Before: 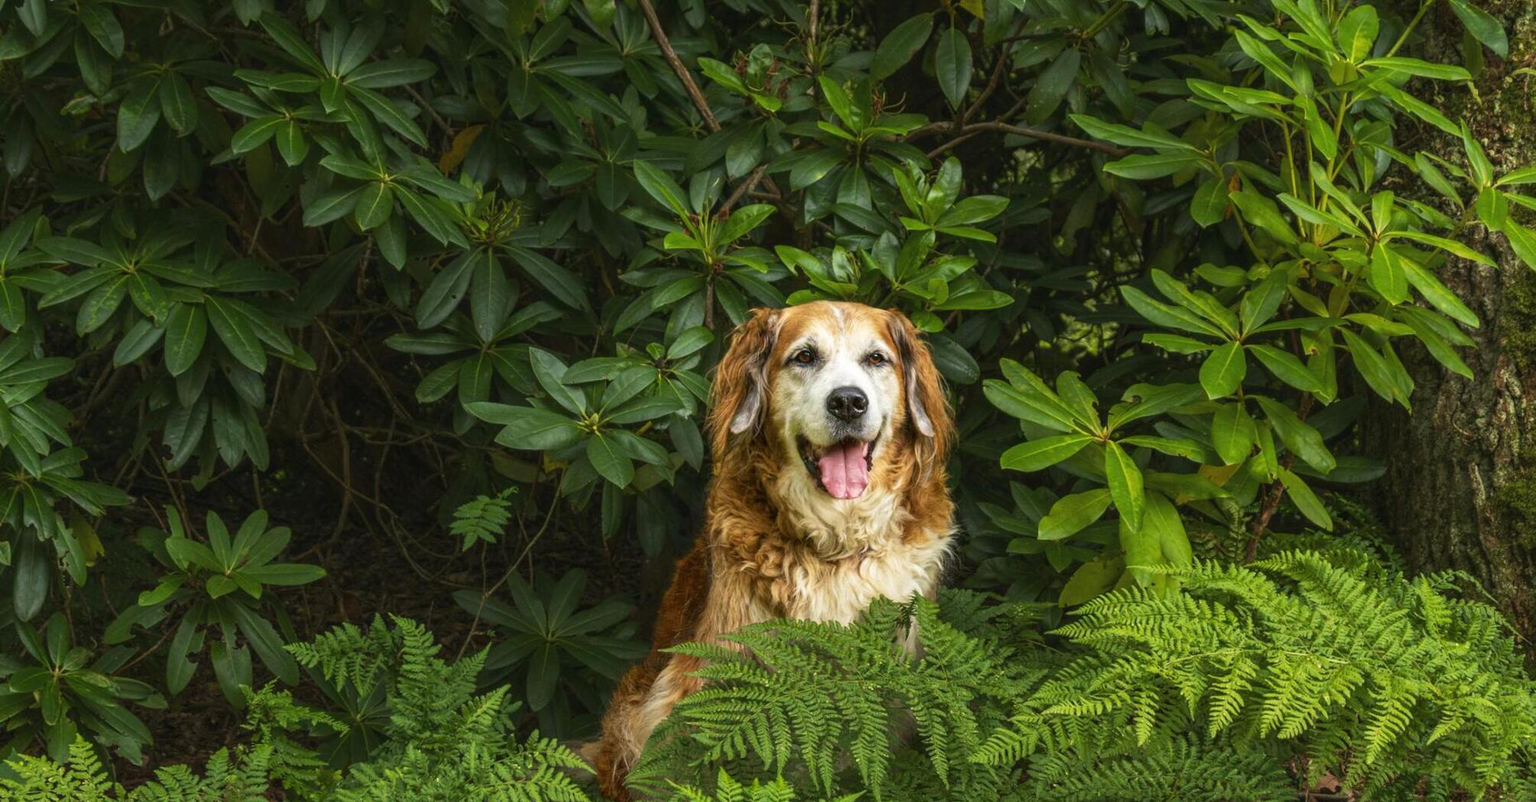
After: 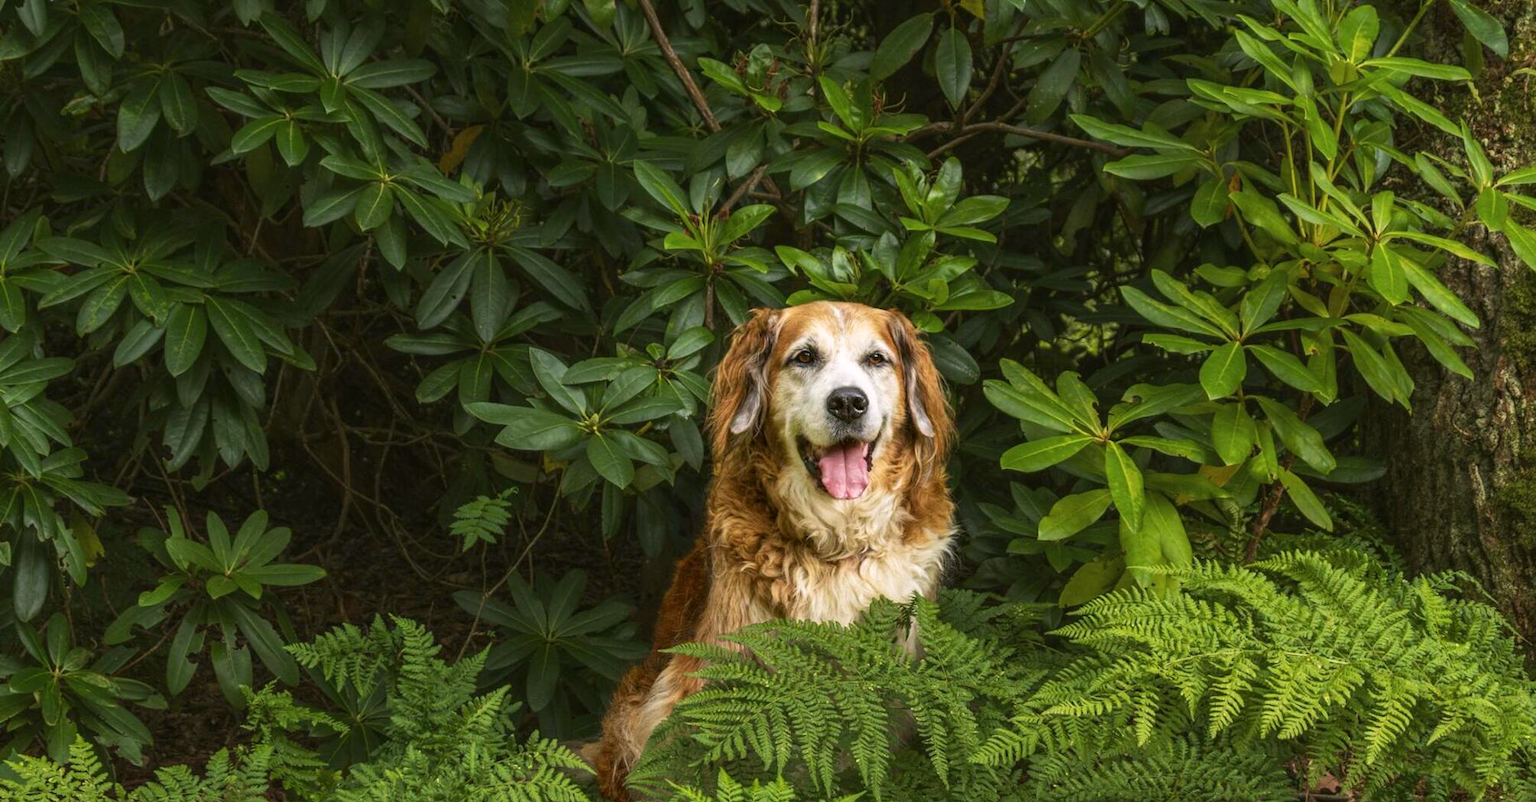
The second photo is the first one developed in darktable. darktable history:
color correction: highlights a* 3.12, highlights b* -1.55, shadows a* -0.101, shadows b* 2.52, saturation 0.98
